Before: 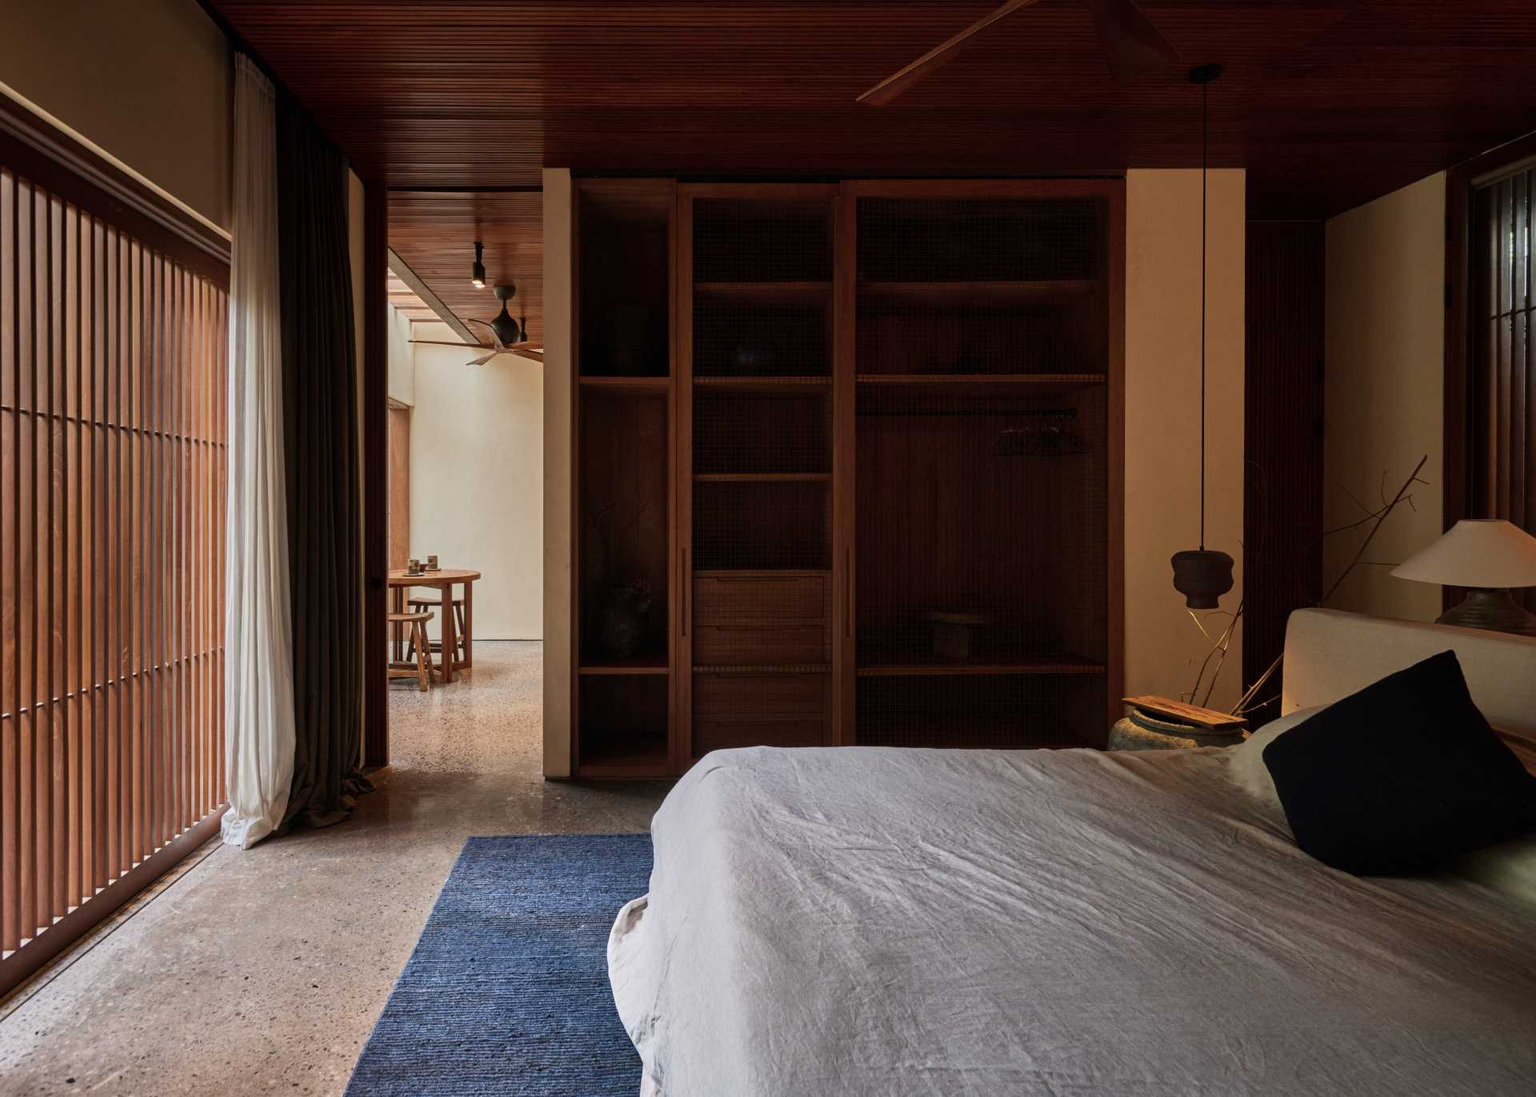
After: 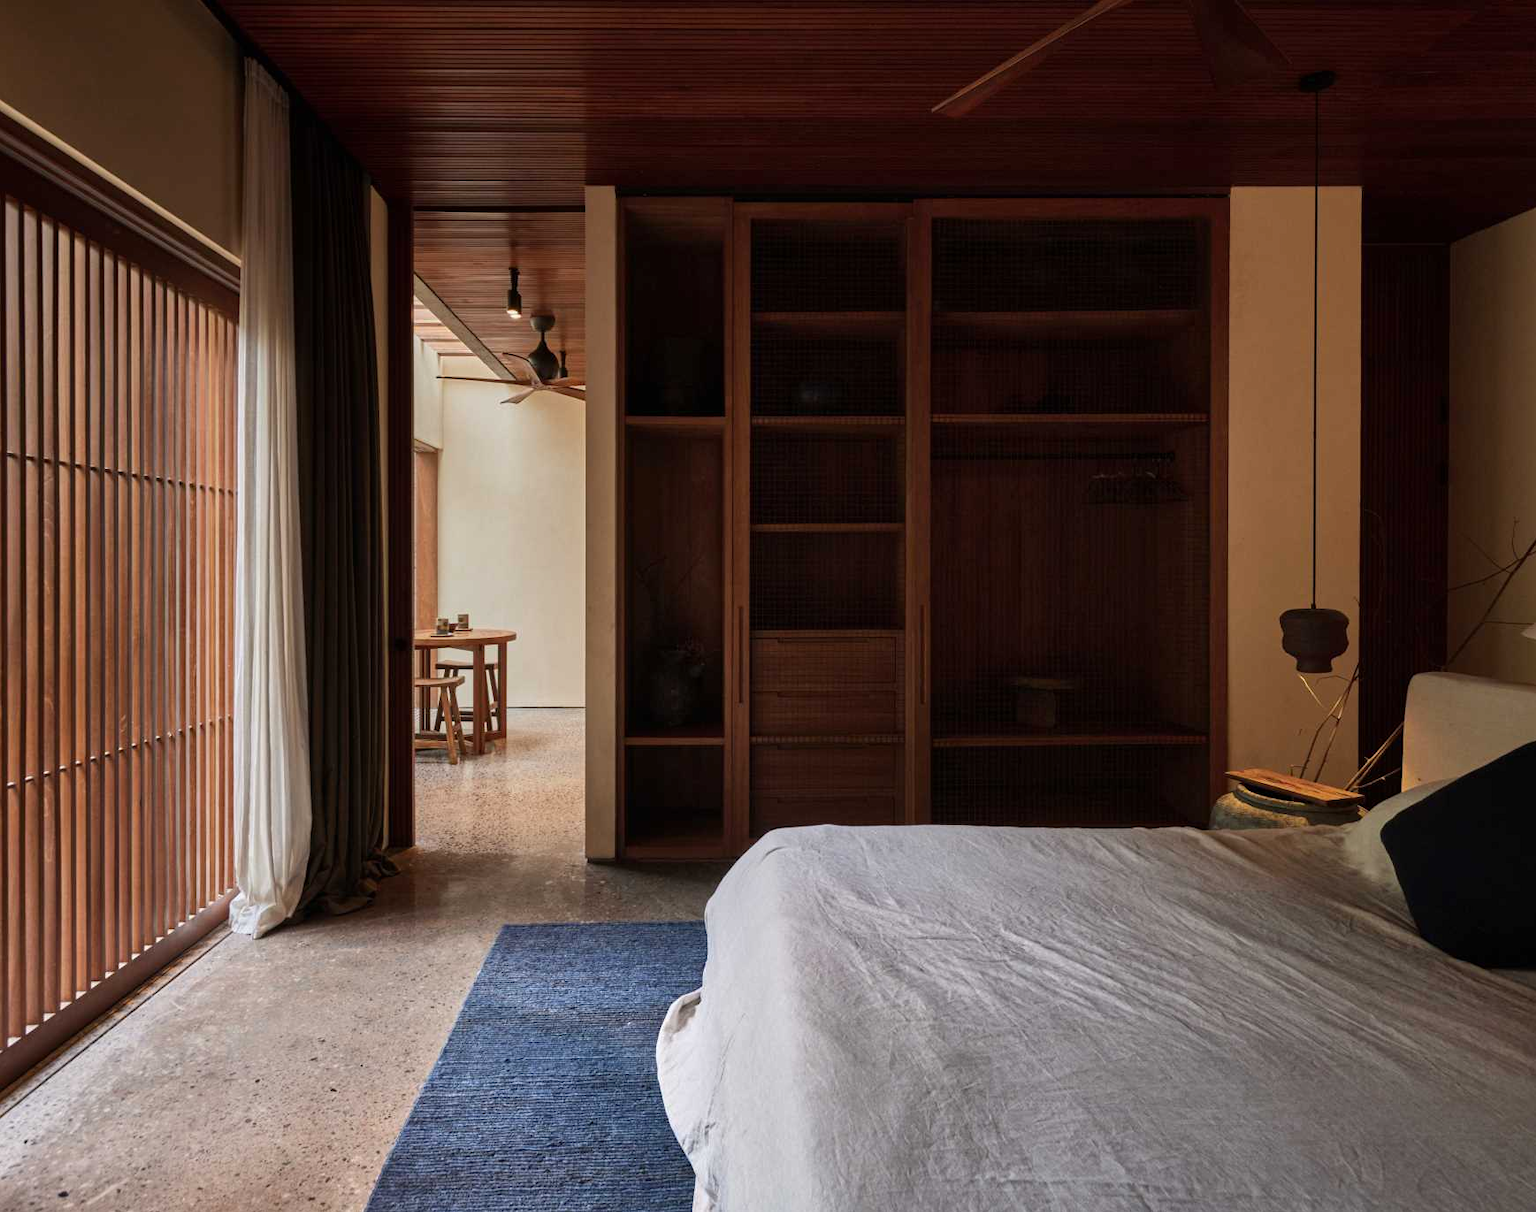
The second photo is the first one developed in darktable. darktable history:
exposure: exposure 0.129 EV, compensate exposure bias true, compensate highlight preservation false
crop and rotate: left 0.919%, right 8.586%
tone equalizer: edges refinement/feathering 500, mask exposure compensation -1.57 EV, preserve details no
